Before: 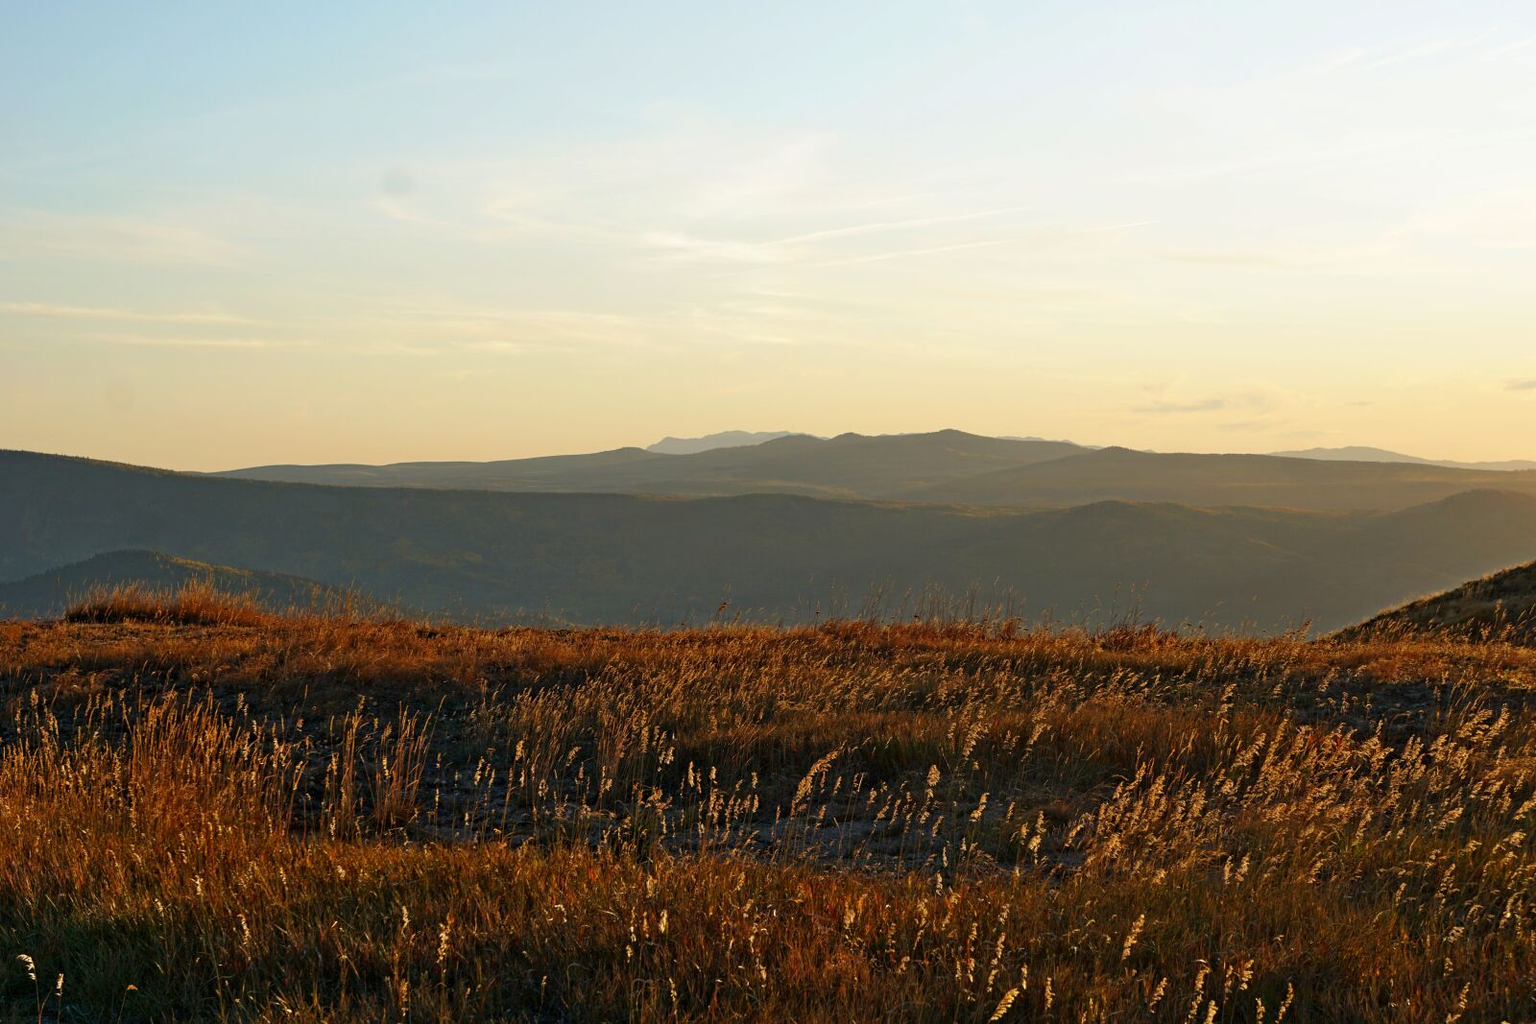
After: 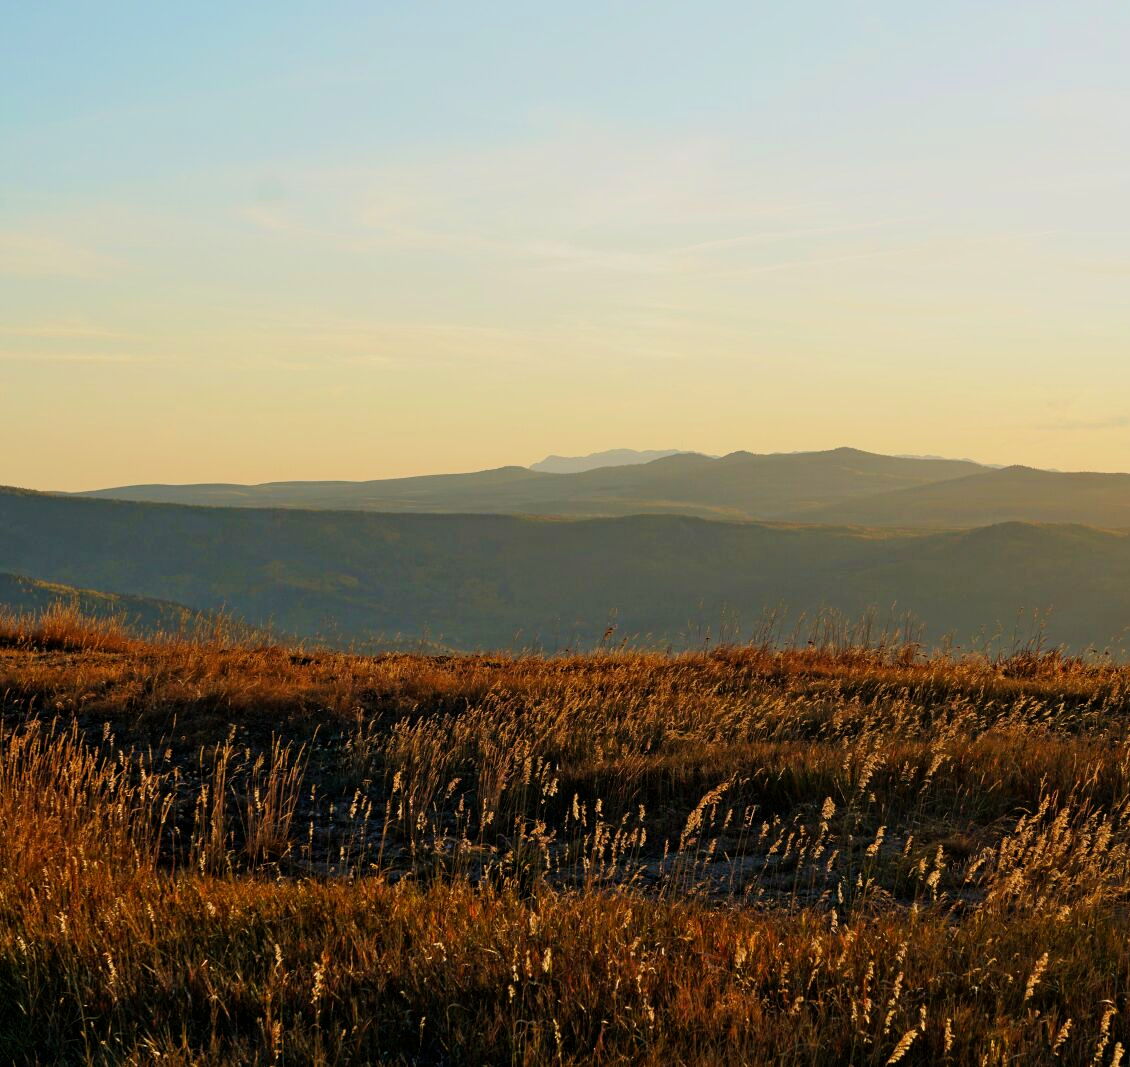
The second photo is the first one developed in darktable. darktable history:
velvia: on, module defaults
color balance rgb: perceptual saturation grading › global saturation -2.137%, perceptual saturation grading › highlights -8.233%, perceptual saturation grading › mid-tones 8.524%, perceptual saturation grading › shadows 3.355%, global vibrance 20%
crop and rotate: left 9.029%, right 20.309%
filmic rgb: black relative exposure -7.65 EV, white relative exposure 4.56 EV, hardness 3.61, color science v6 (2022)
exposure: exposure 0.292 EV, compensate highlight preservation false
